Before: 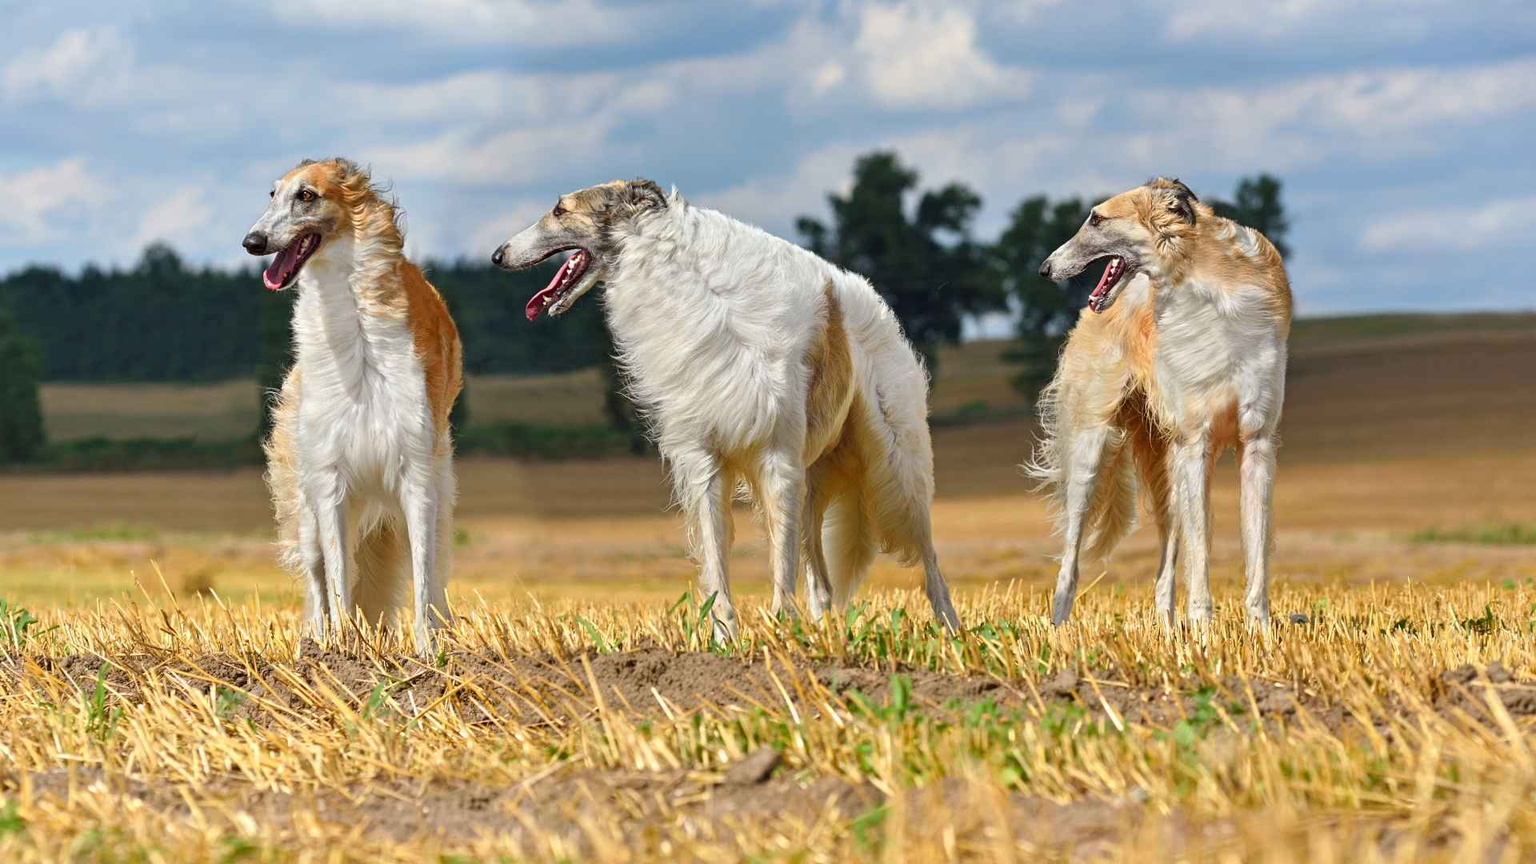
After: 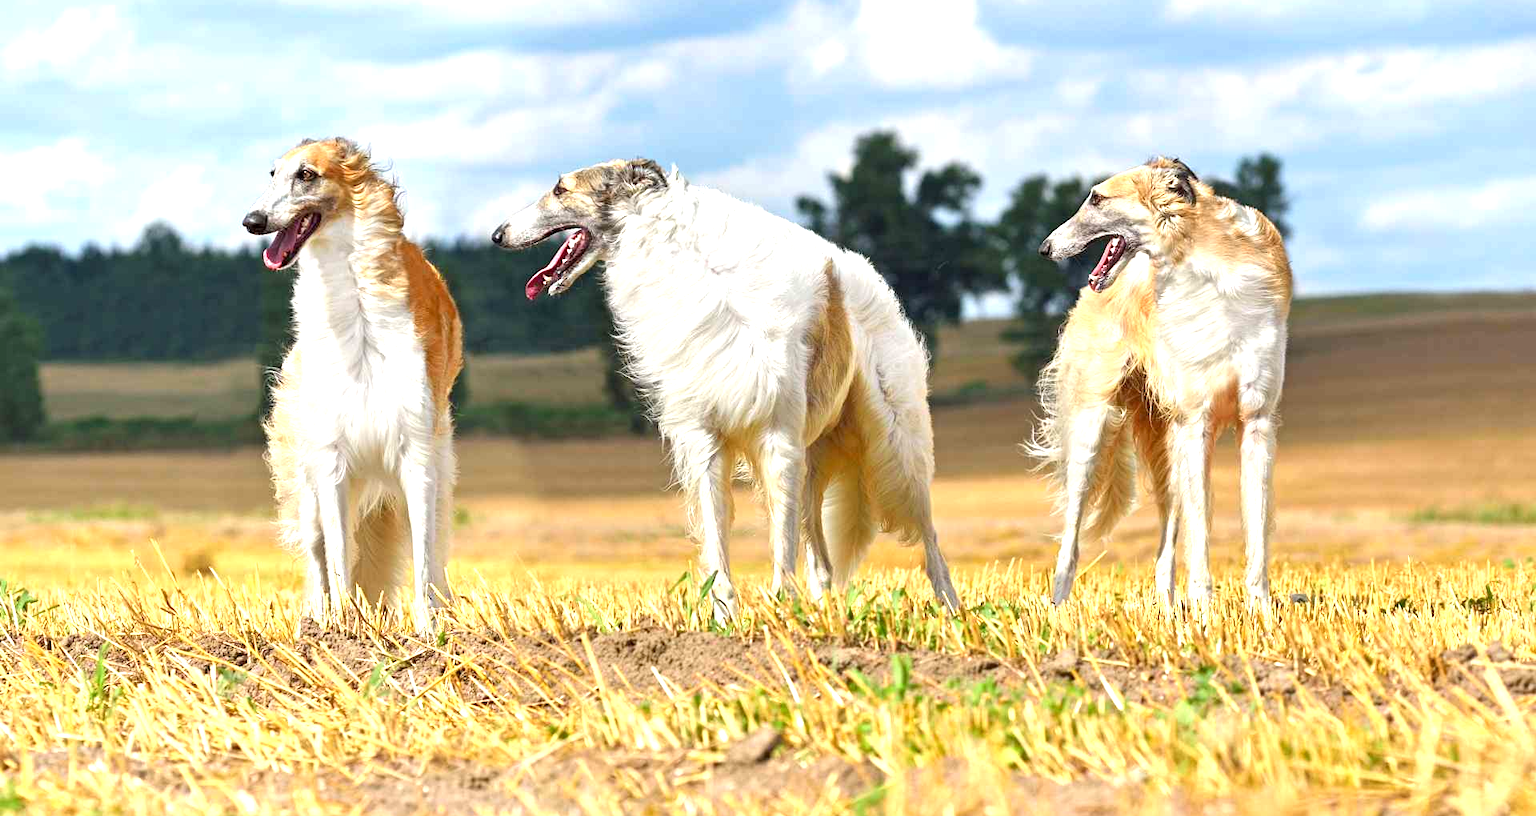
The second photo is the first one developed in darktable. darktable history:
exposure: black level correction 0.001, exposure 0.955 EV, compensate exposure bias true, compensate highlight preservation false
crop and rotate: top 2.479%, bottom 3.018%
